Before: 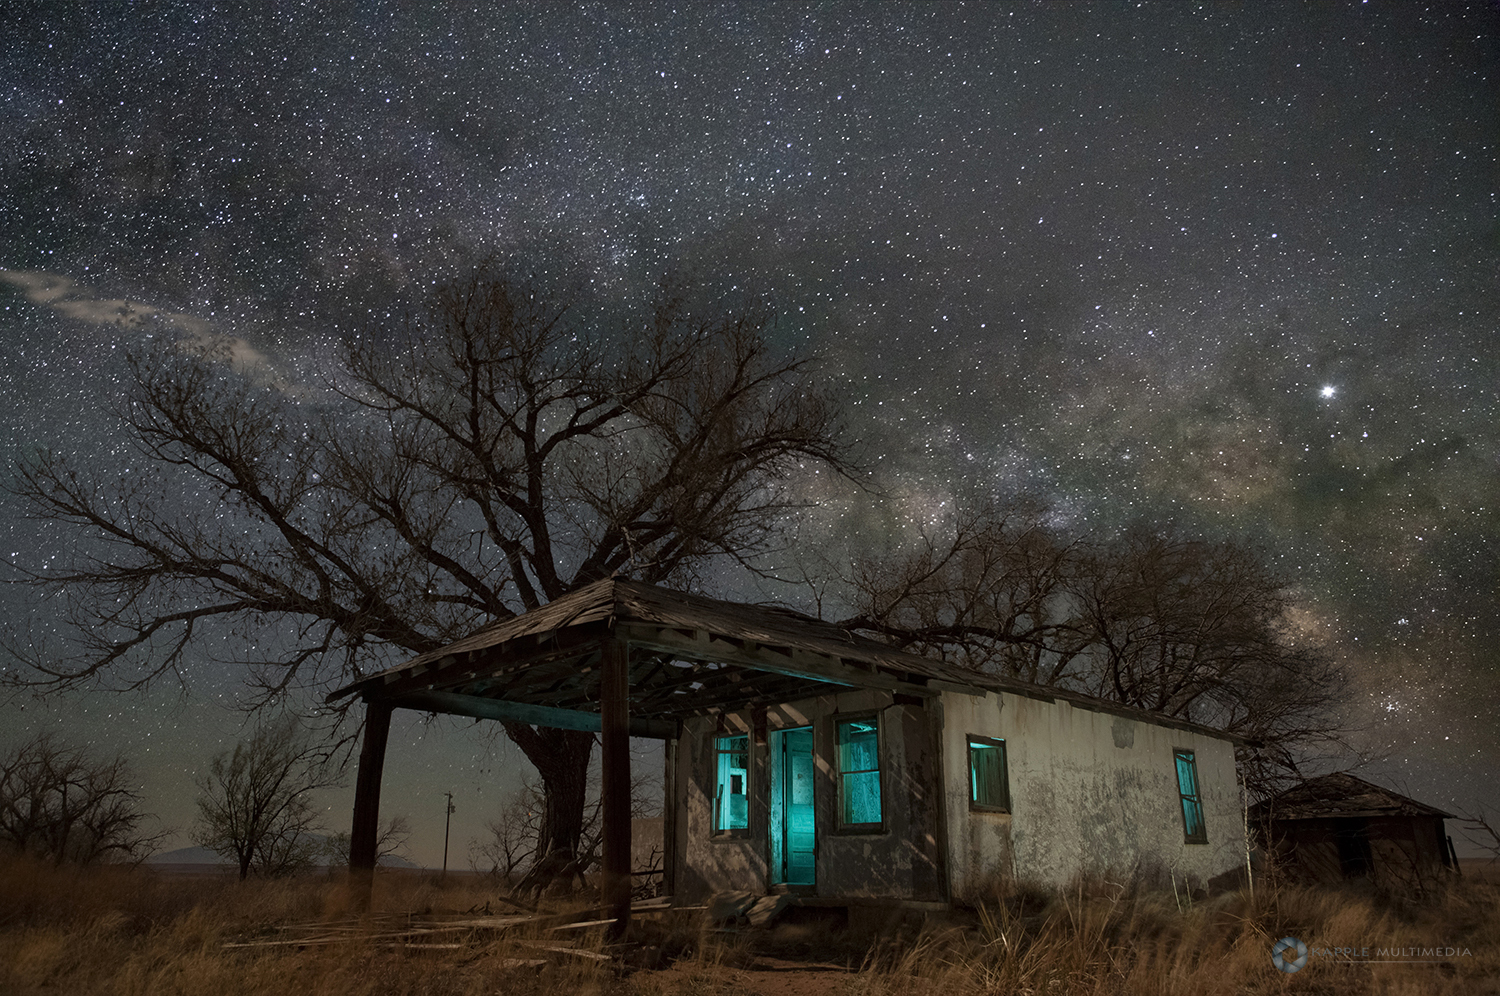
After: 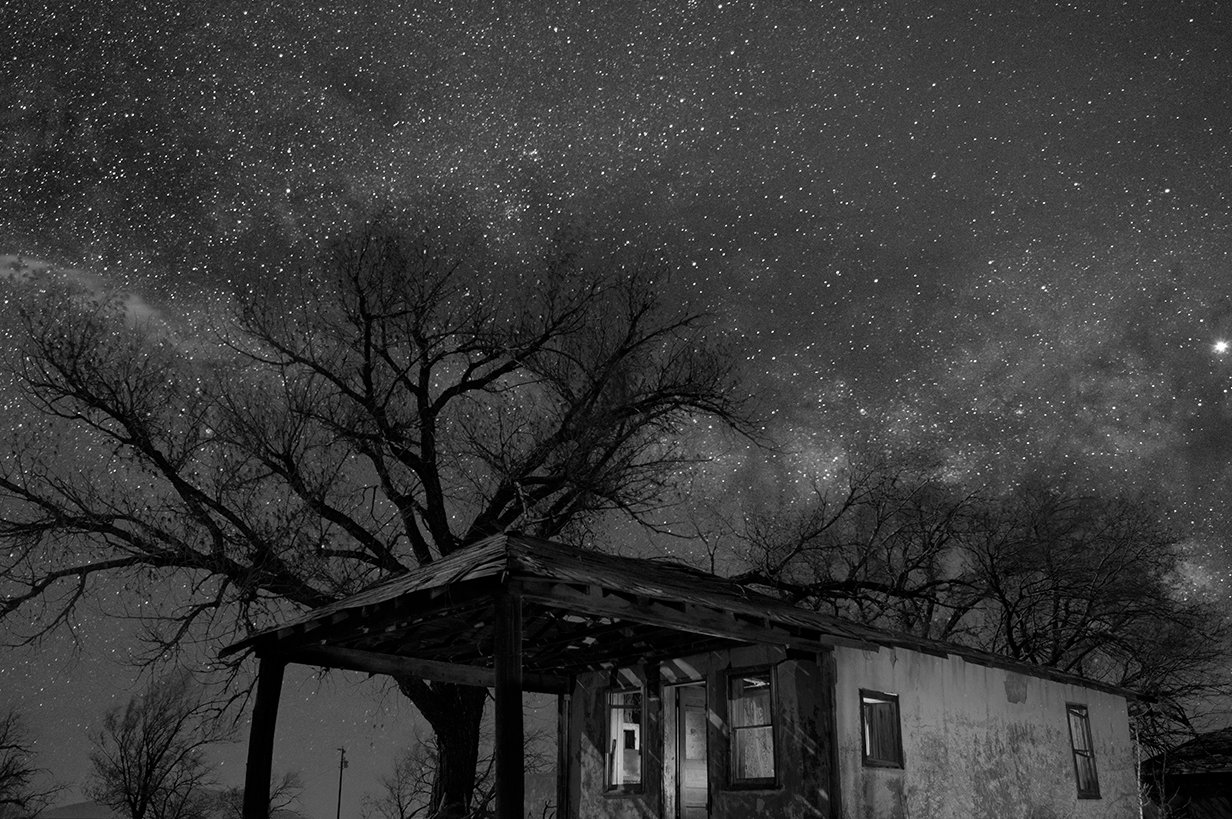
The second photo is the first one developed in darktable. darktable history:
crop and rotate: left 7.196%, top 4.574%, right 10.605%, bottom 13.178%
monochrome: on, module defaults
white balance: red 0.98, blue 1.034
